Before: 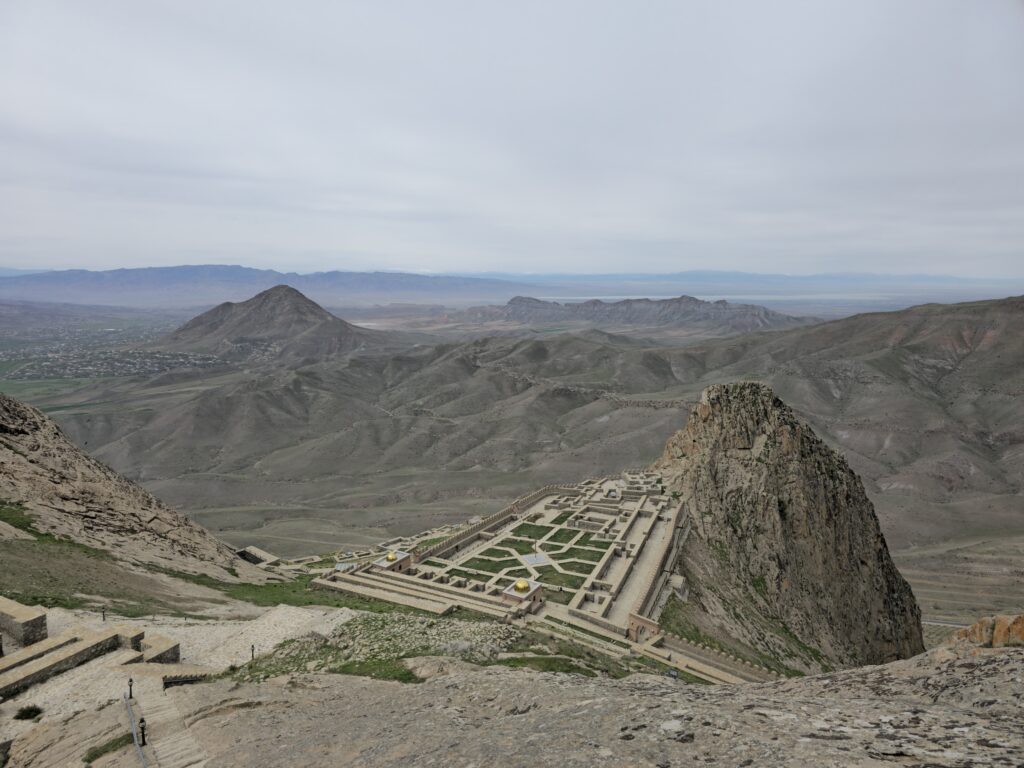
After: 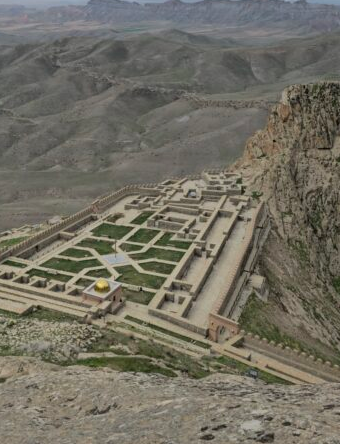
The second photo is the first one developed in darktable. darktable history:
crop: left 41.056%, top 39.157%, right 25.722%, bottom 2.967%
